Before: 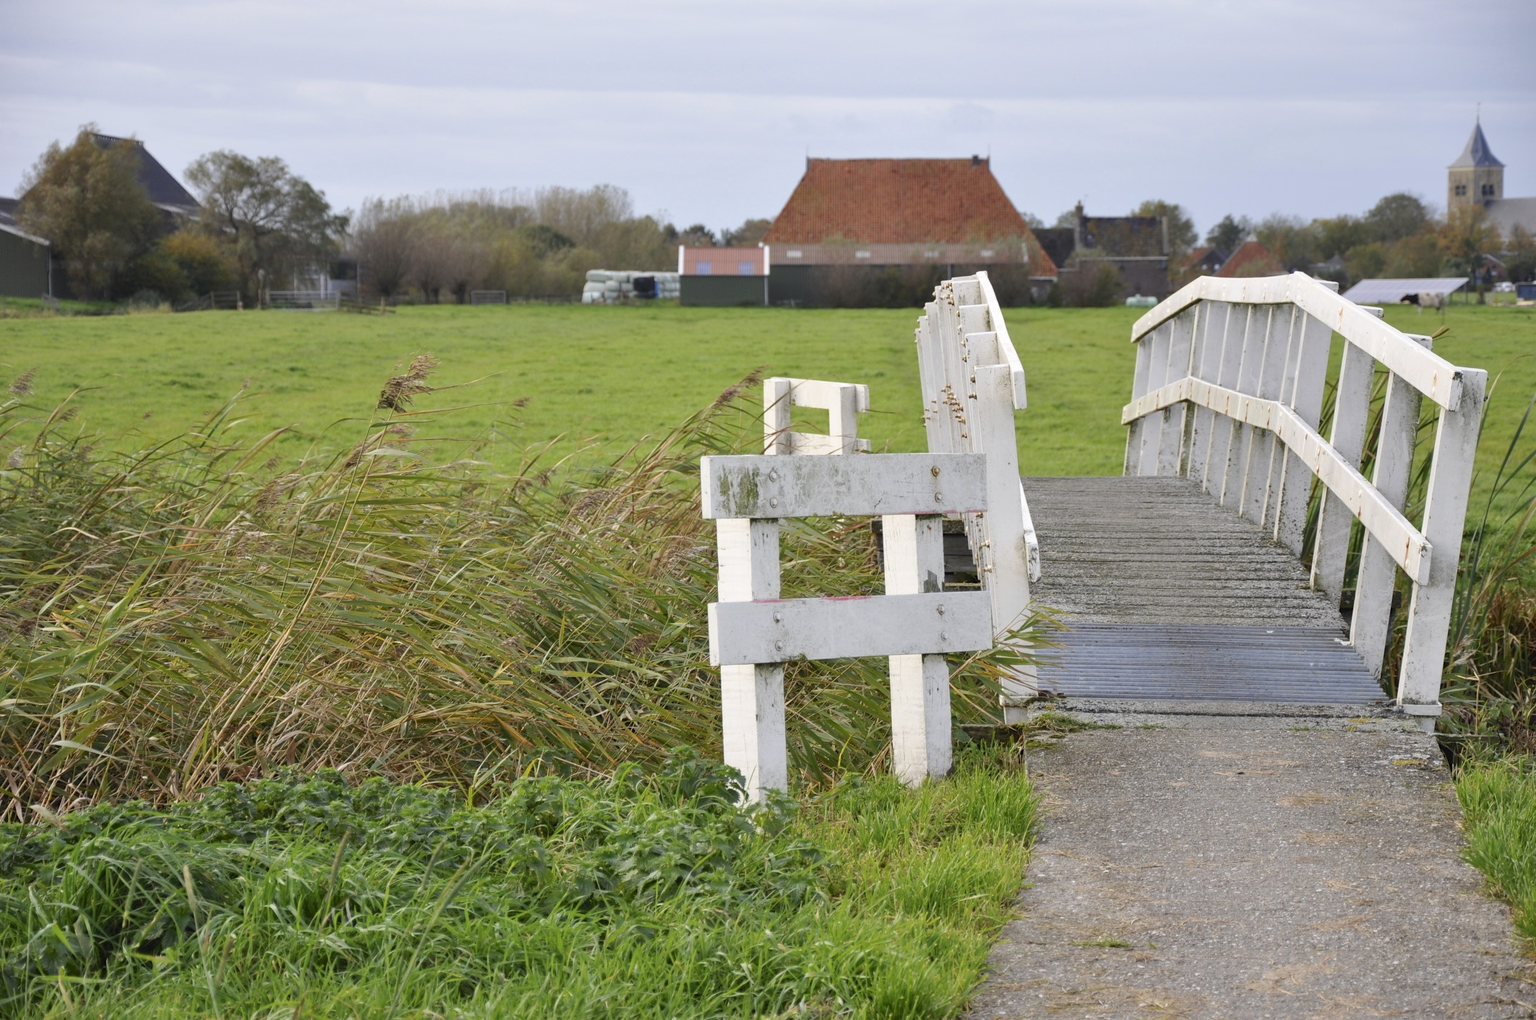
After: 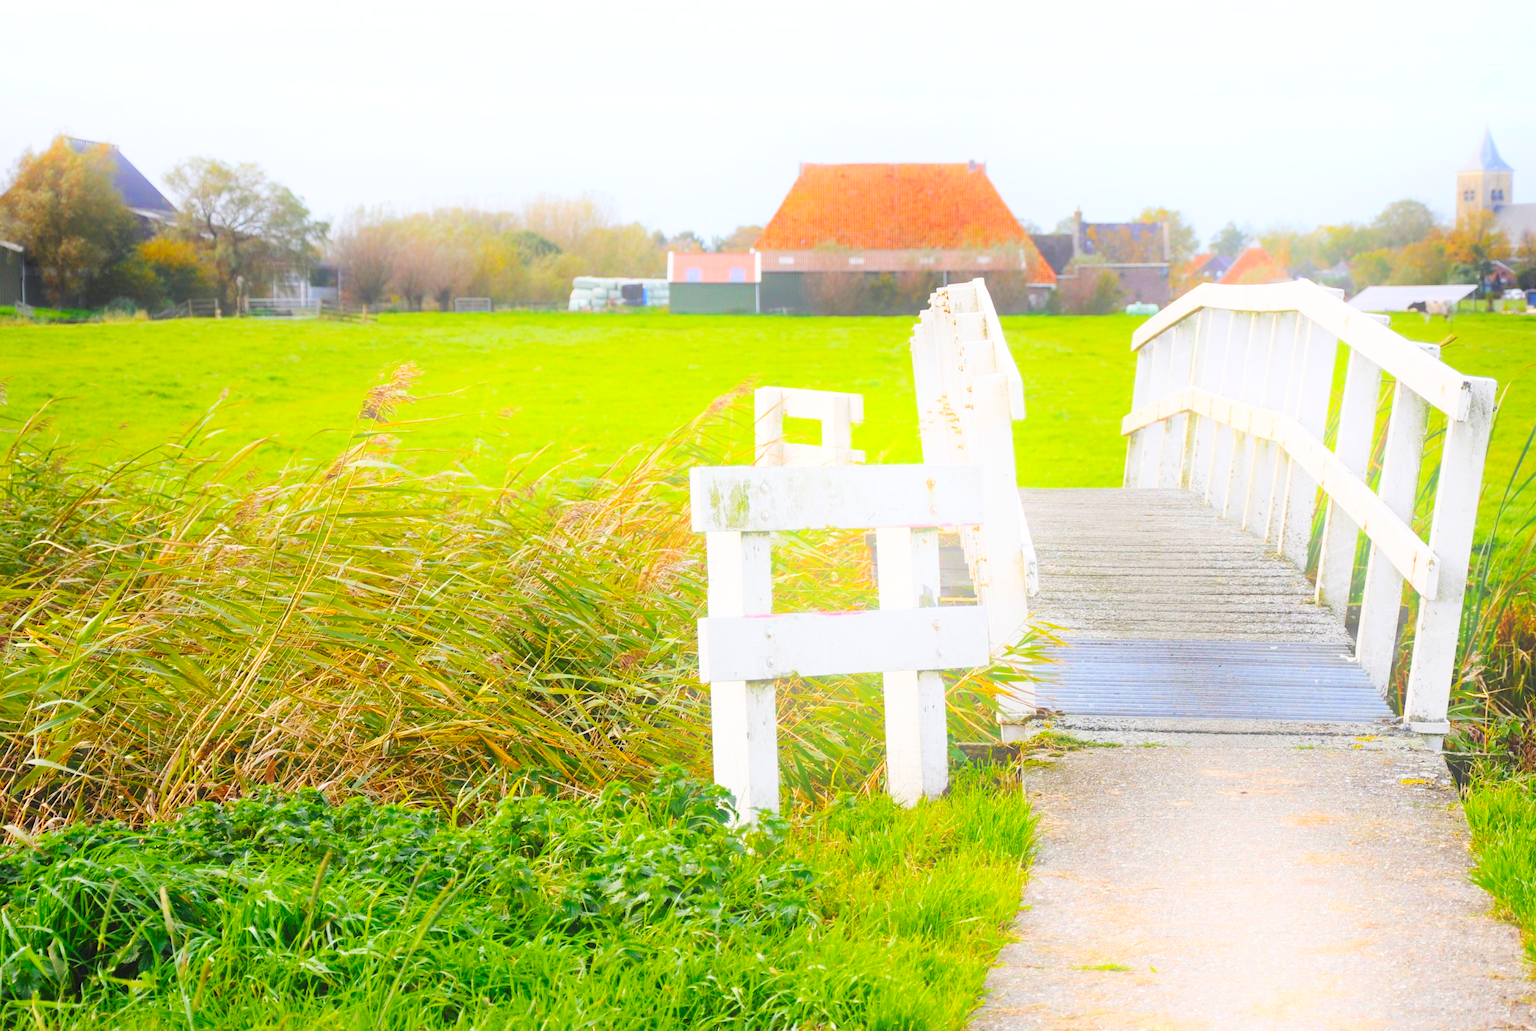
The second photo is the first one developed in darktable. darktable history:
bloom: on, module defaults
base curve: curves: ch0 [(0, 0) (0.028, 0.03) (0.121, 0.232) (0.46, 0.748) (0.859, 0.968) (1, 1)], preserve colors none
crop and rotate: left 1.774%, right 0.633%, bottom 1.28%
color balance rgb: linear chroma grading › global chroma 15%, perceptual saturation grading › global saturation 30%
exposure: exposure -0.048 EV, compensate highlight preservation false
